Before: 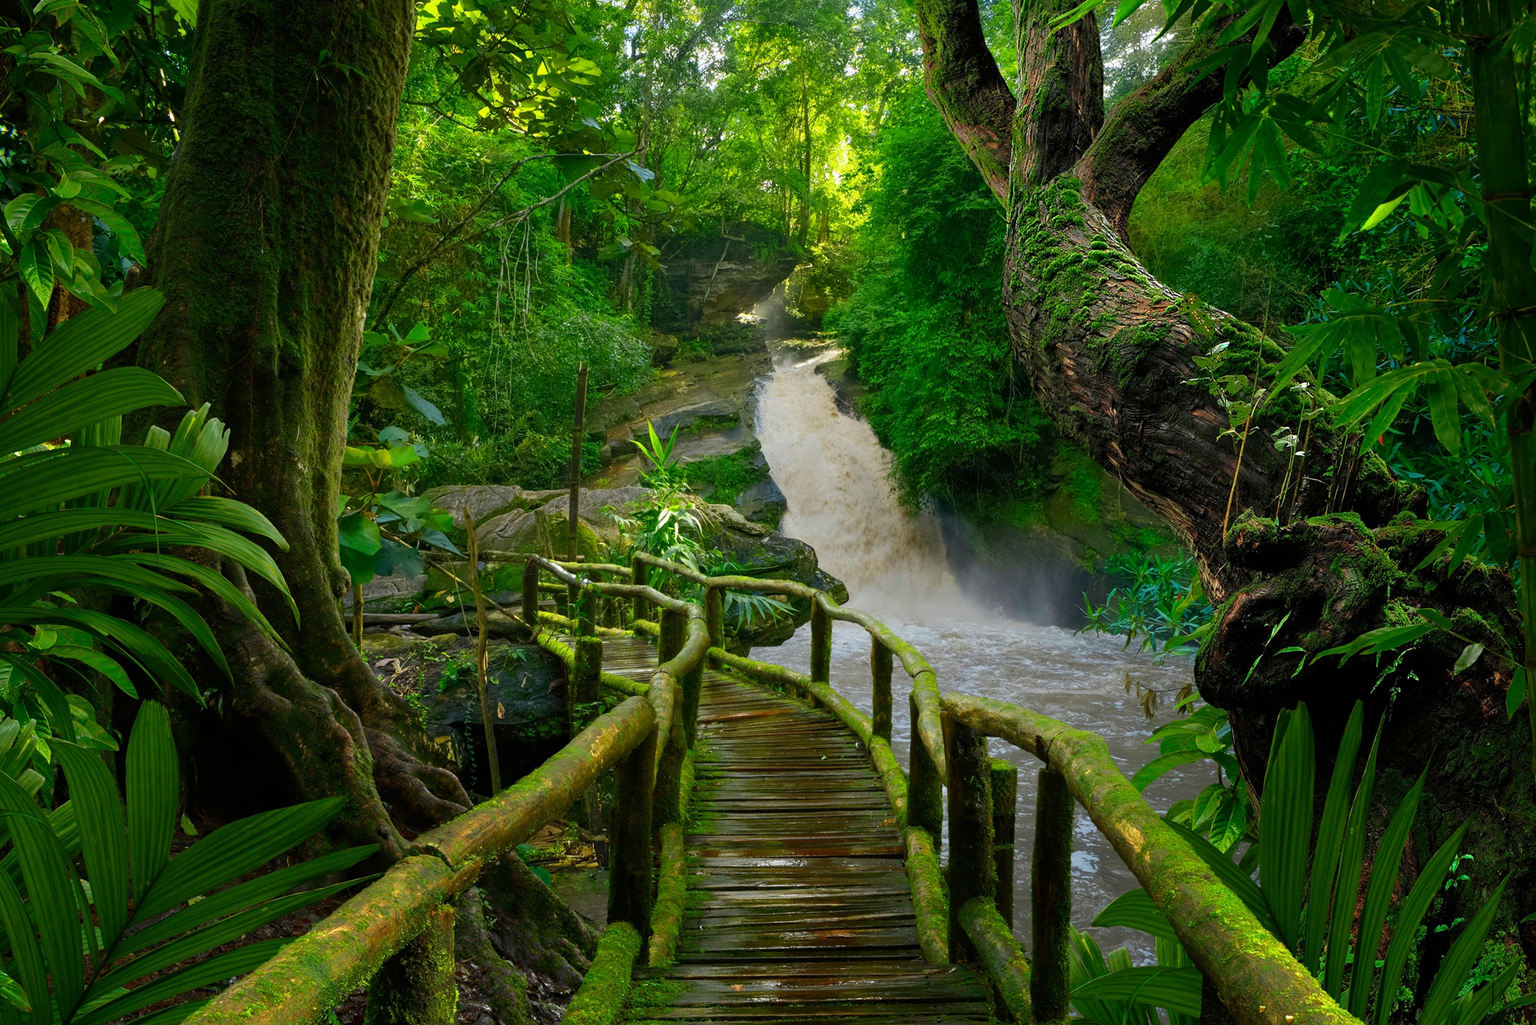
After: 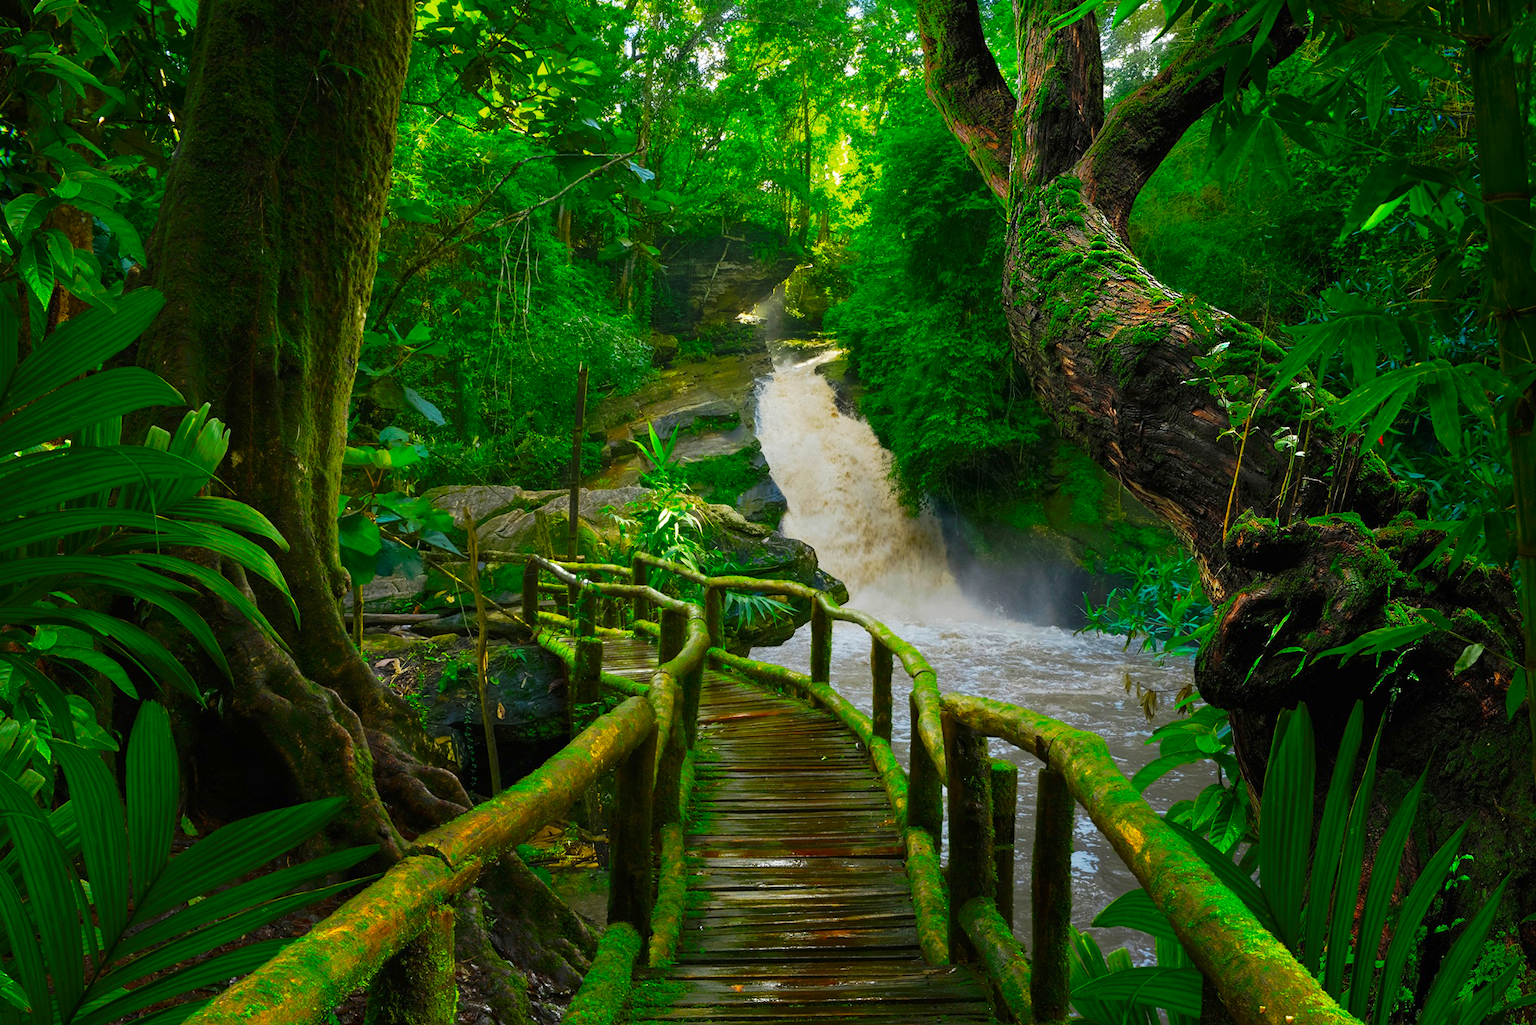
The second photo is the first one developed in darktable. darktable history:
tone curve: curves: ch0 [(0, 0) (0.003, 0.009) (0.011, 0.019) (0.025, 0.034) (0.044, 0.057) (0.069, 0.082) (0.1, 0.104) (0.136, 0.131) (0.177, 0.165) (0.224, 0.212) (0.277, 0.279) (0.335, 0.342) (0.399, 0.401) (0.468, 0.477) (0.543, 0.572) (0.623, 0.675) (0.709, 0.772) (0.801, 0.85) (0.898, 0.942) (1, 1)], preserve colors none
contrast brightness saturation: saturation 0.18
white balance: emerald 1
vibrance: vibrance 100%
